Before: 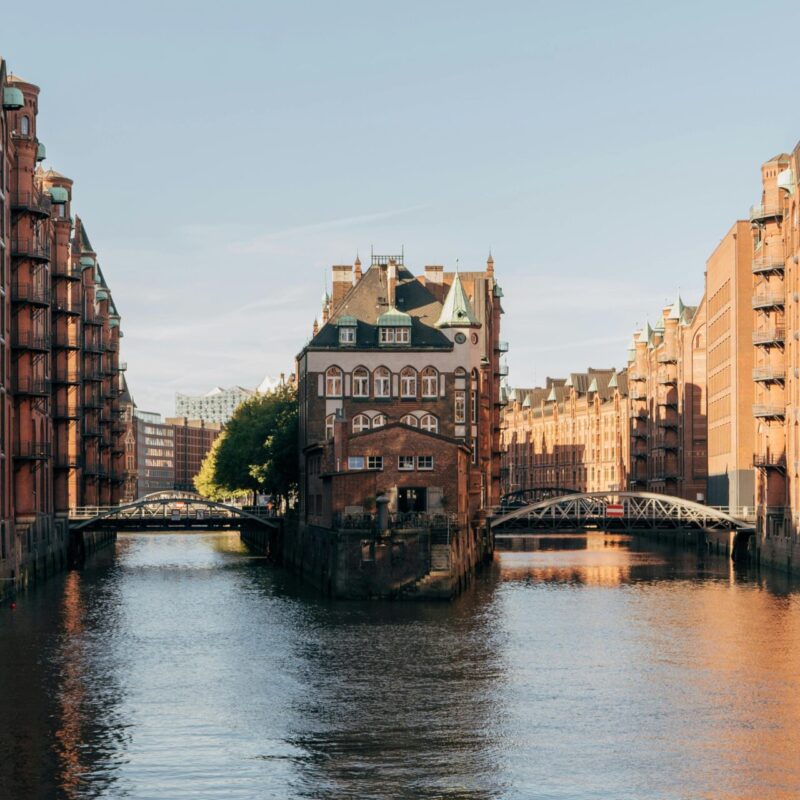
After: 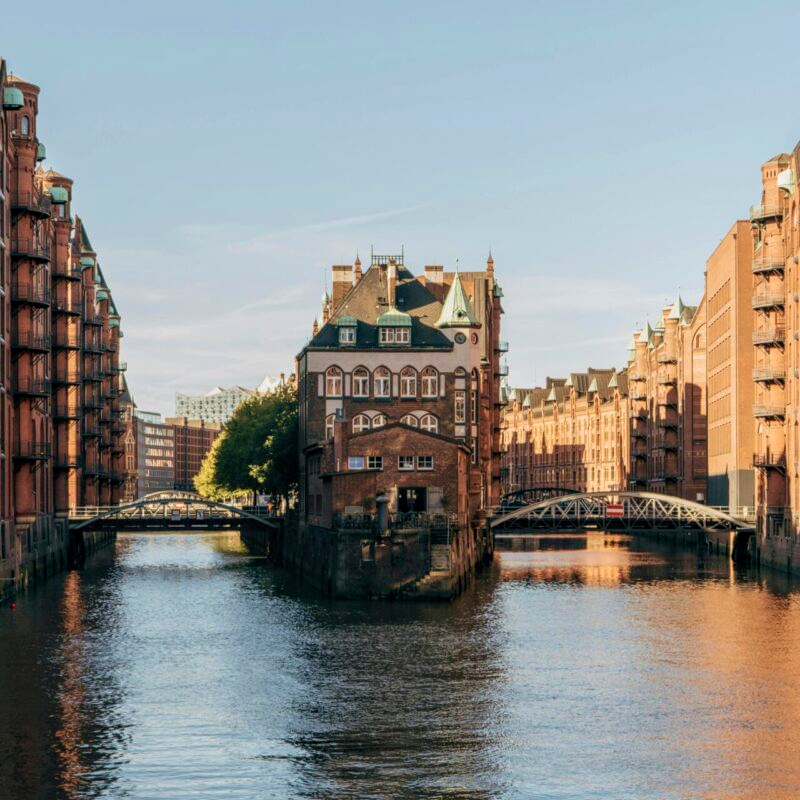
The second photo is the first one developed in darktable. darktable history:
velvia: on, module defaults
local contrast: on, module defaults
color zones: curves: ch2 [(0, 0.5) (0.143, 0.5) (0.286, 0.489) (0.415, 0.421) (0.571, 0.5) (0.714, 0.5) (0.857, 0.5) (1, 0.5)]
contrast brightness saturation: contrast -0.015, brightness -0.006, saturation 0.035
